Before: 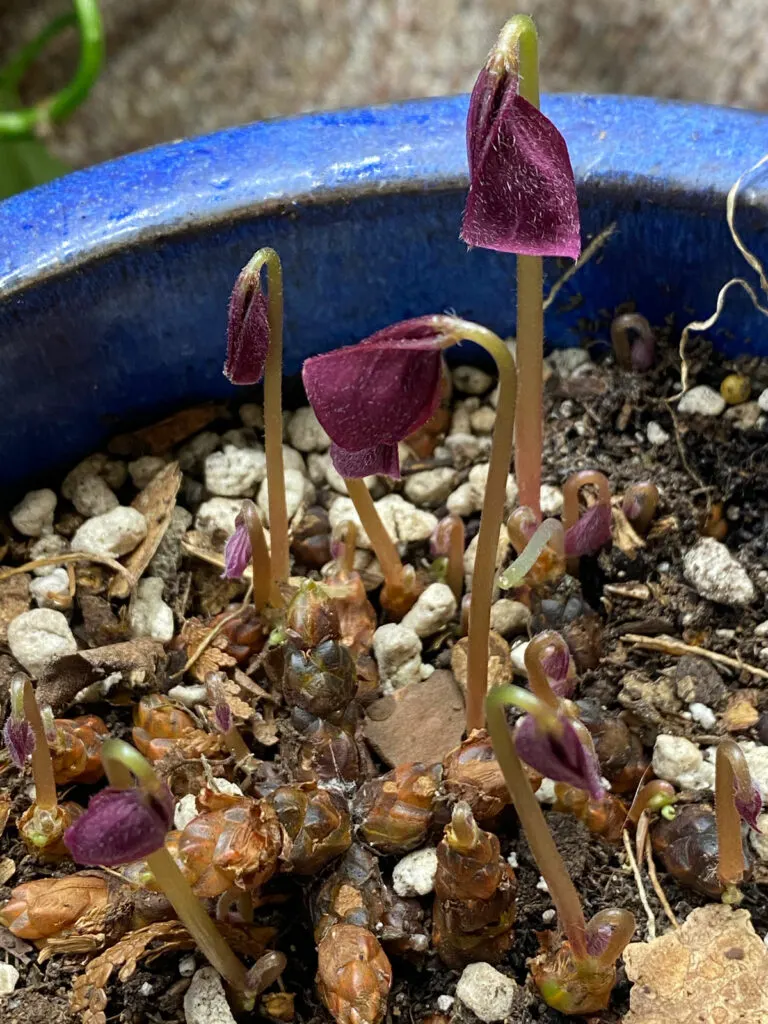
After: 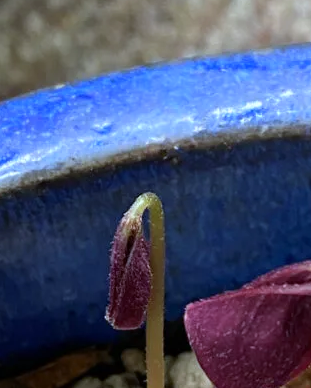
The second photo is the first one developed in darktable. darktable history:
white balance: red 0.954, blue 1.079
crop: left 15.452%, top 5.459%, right 43.956%, bottom 56.62%
